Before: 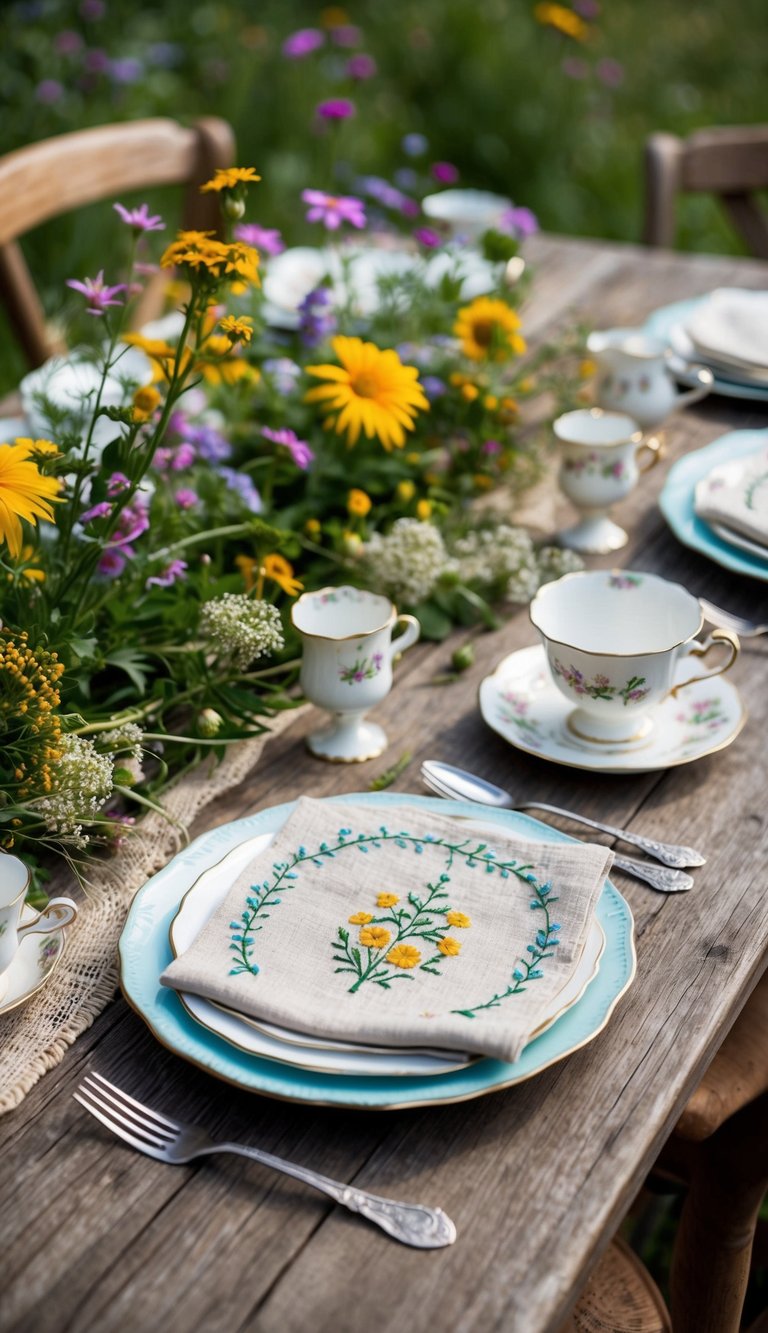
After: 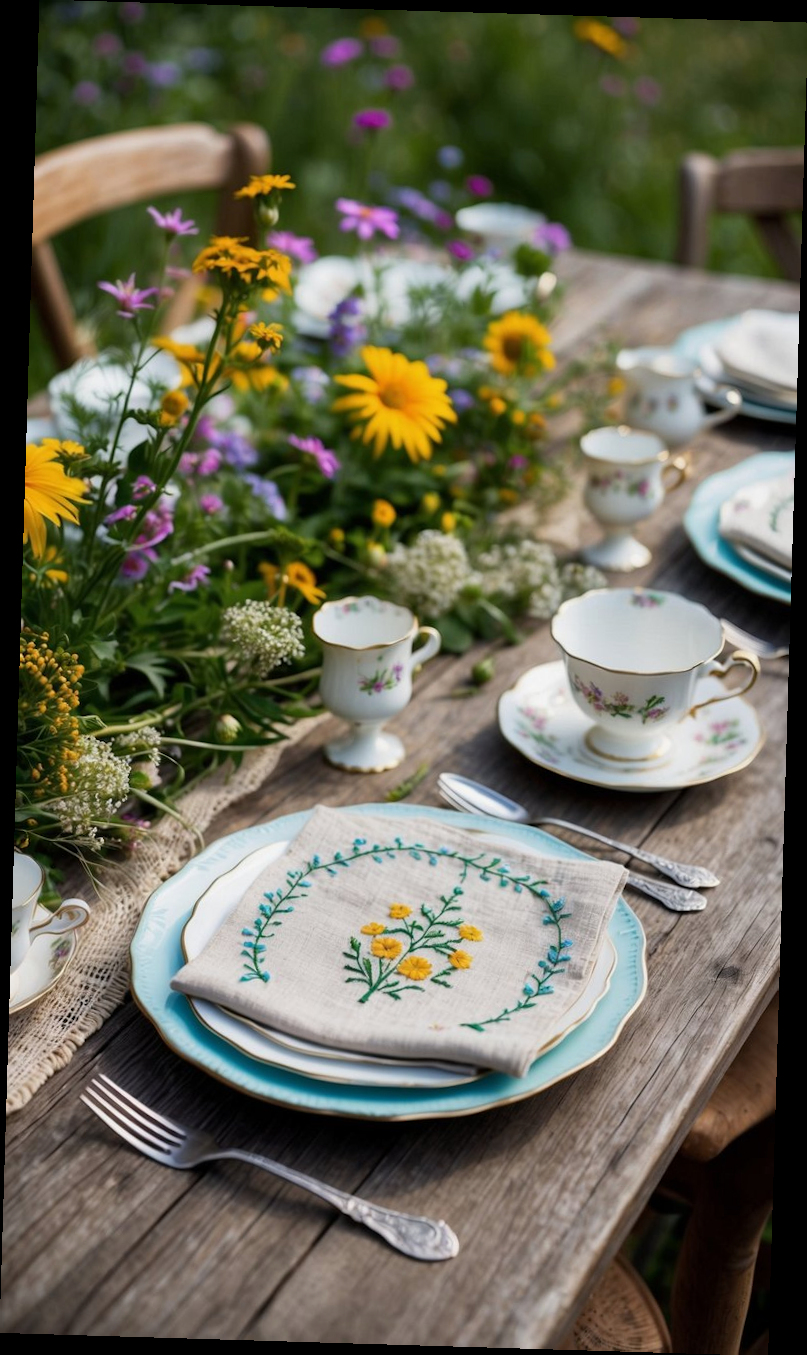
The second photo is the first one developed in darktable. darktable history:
exposure: exposure -0.116 EV, compensate exposure bias true, compensate highlight preservation false
rotate and perspective: rotation 1.72°, automatic cropping off
